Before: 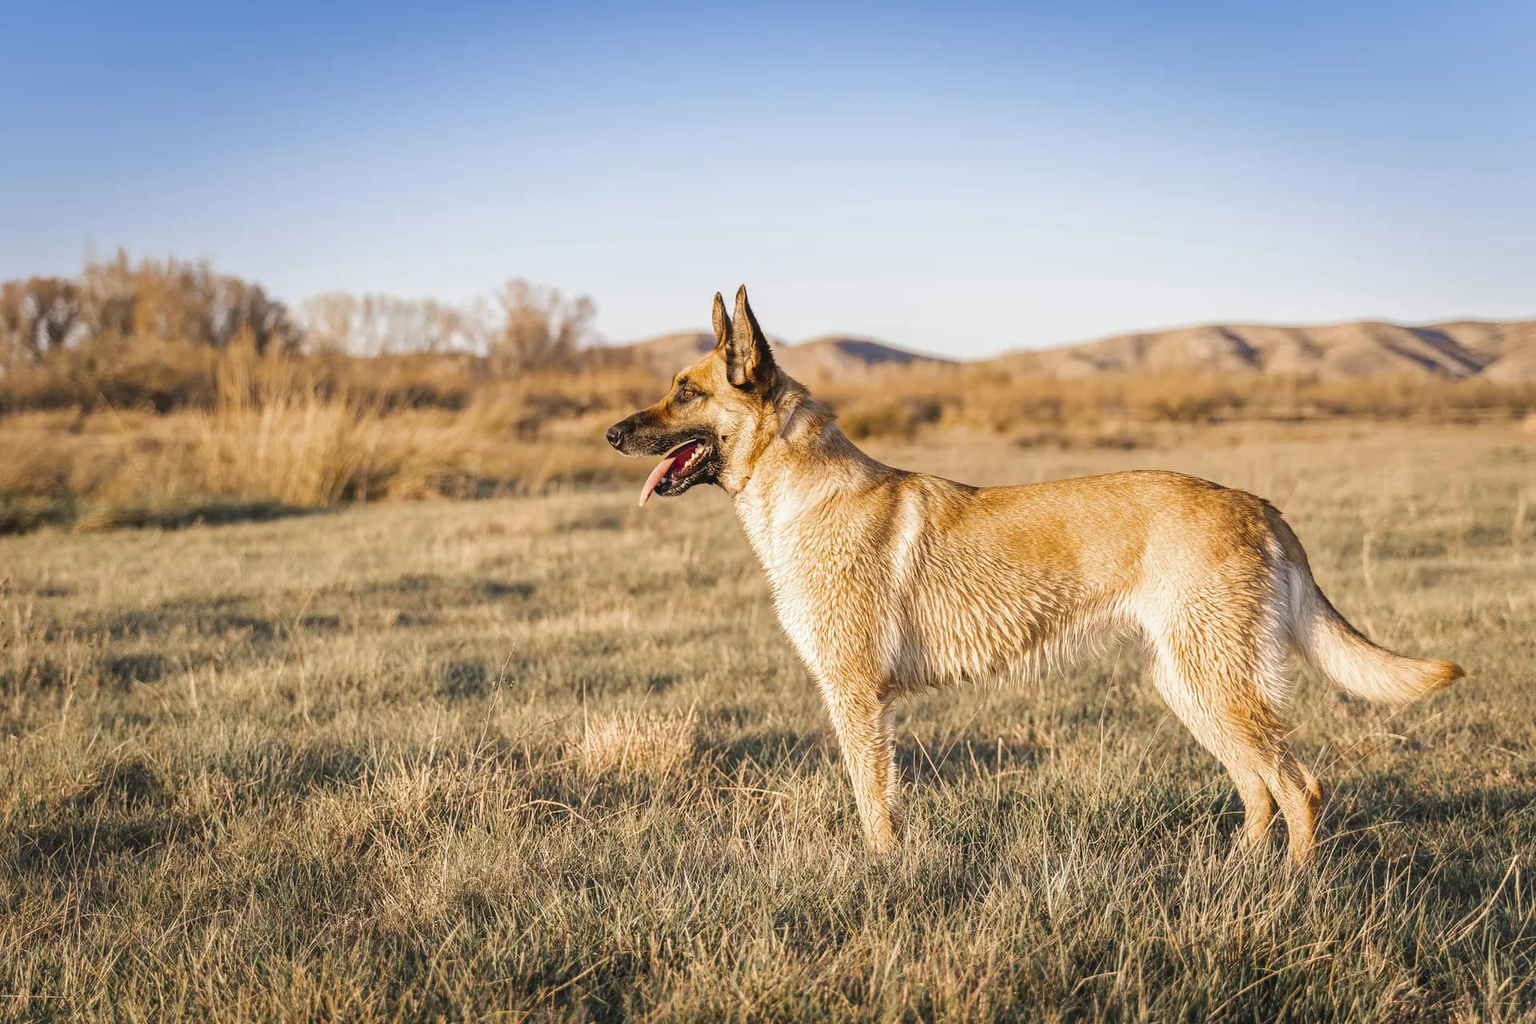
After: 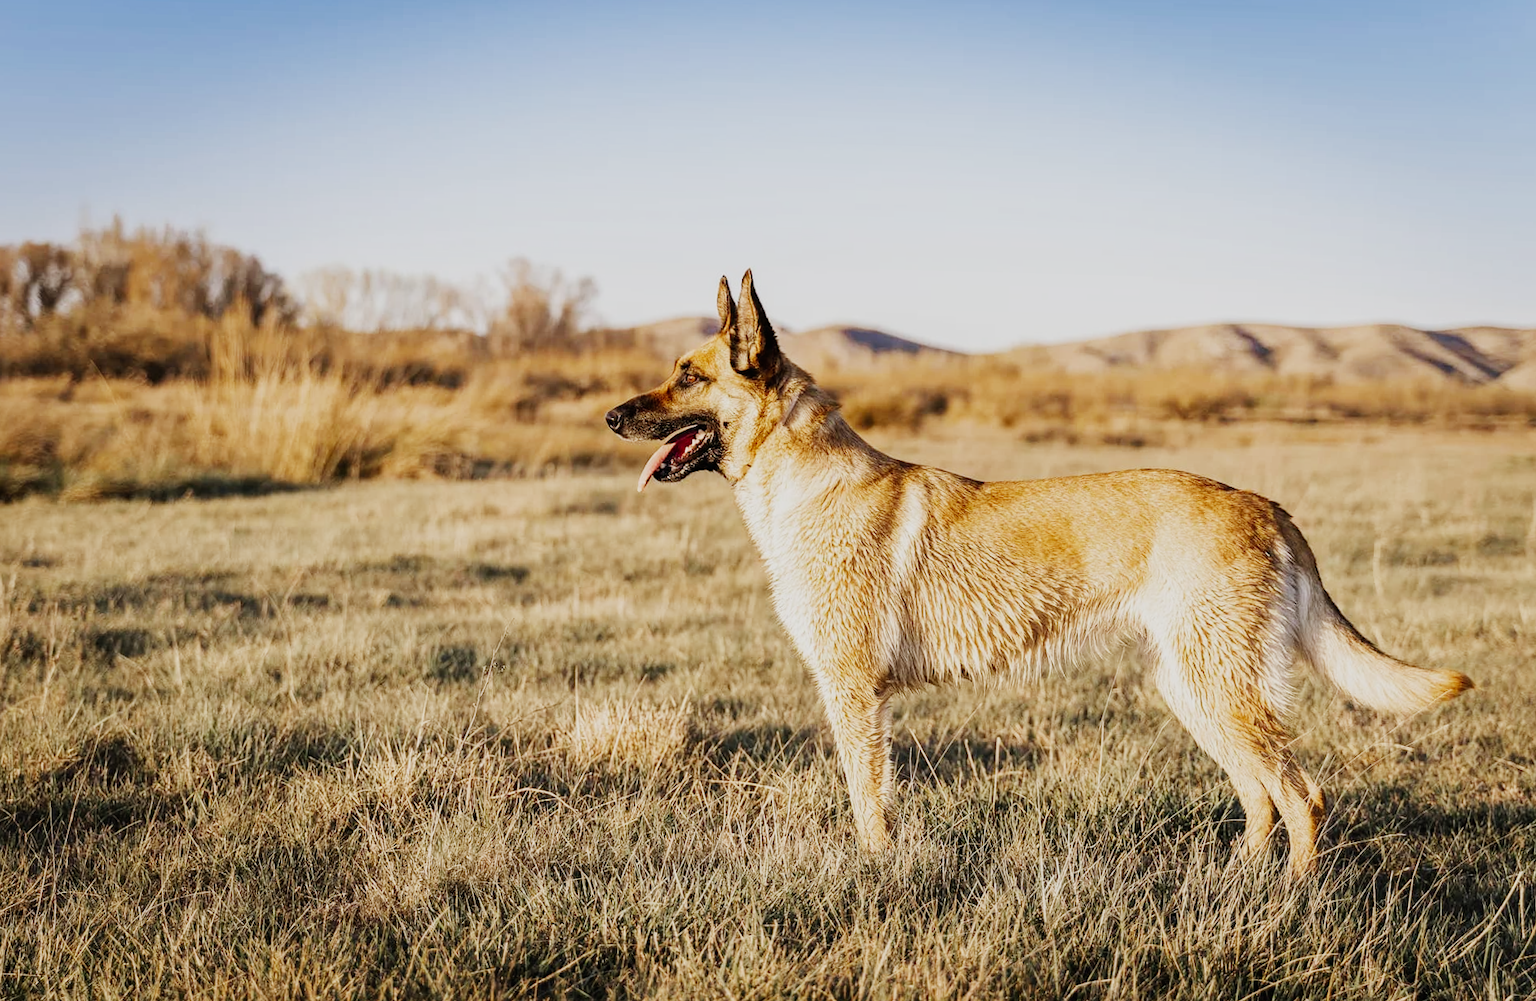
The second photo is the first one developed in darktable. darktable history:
sigmoid: contrast 1.7, skew -0.2, preserve hue 0%, red attenuation 0.1, red rotation 0.035, green attenuation 0.1, green rotation -0.017, blue attenuation 0.15, blue rotation -0.052, base primaries Rec2020
rotate and perspective: rotation 1.57°, crop left 0.018, crop right 0.982, crop top 0.039, crop bottom 0.961
